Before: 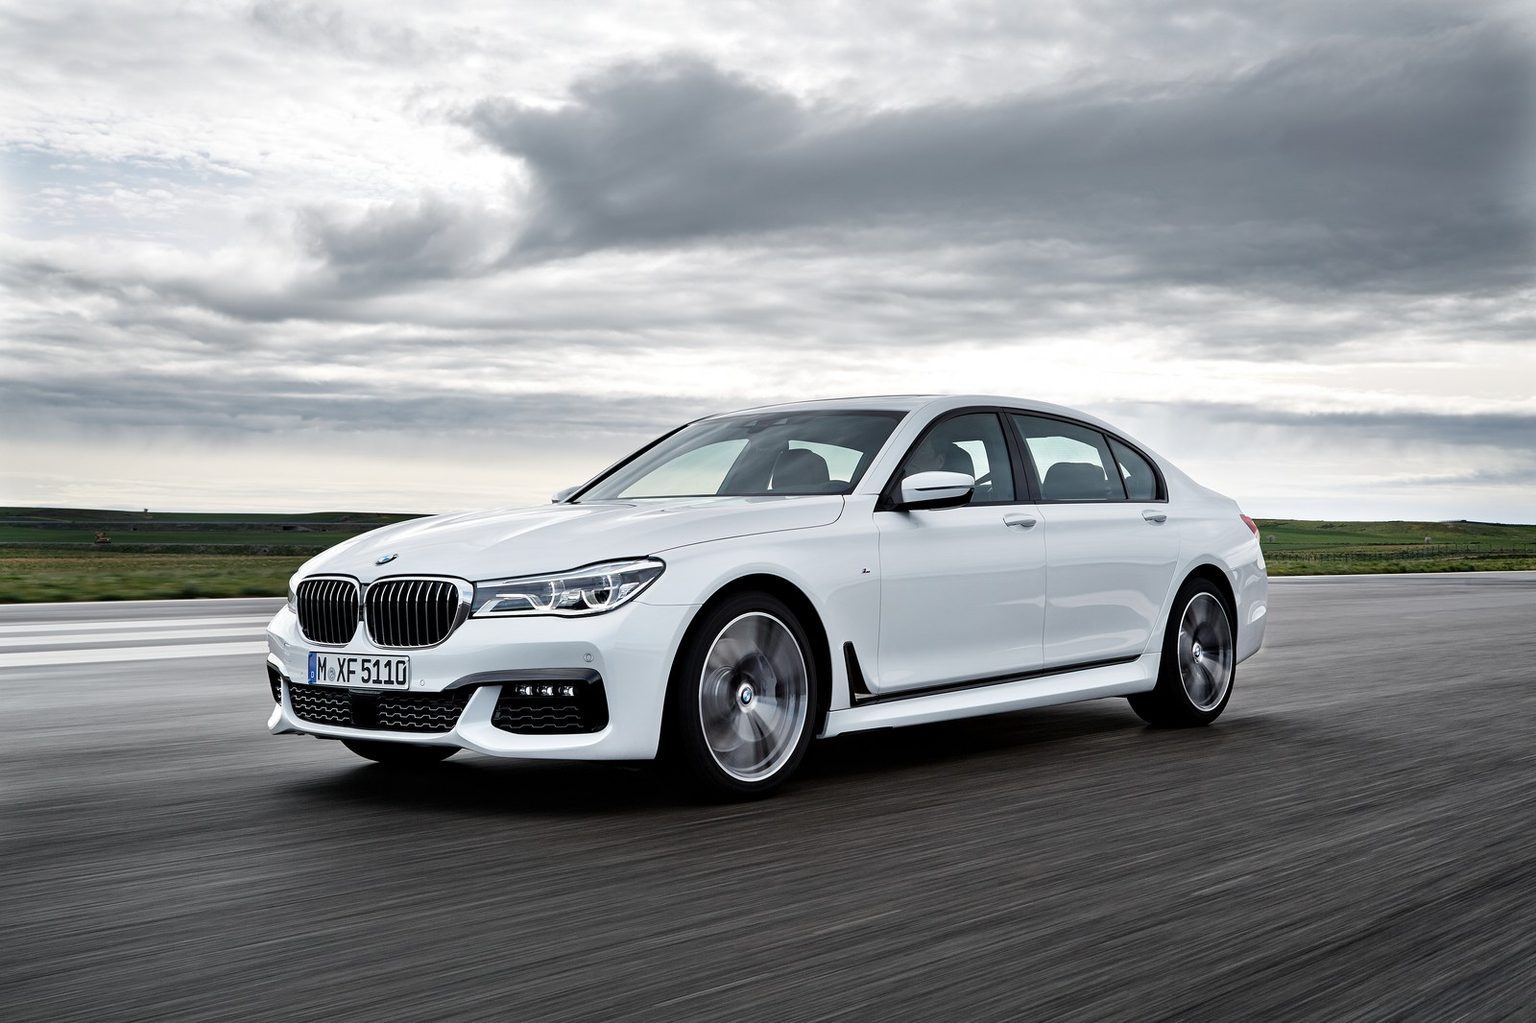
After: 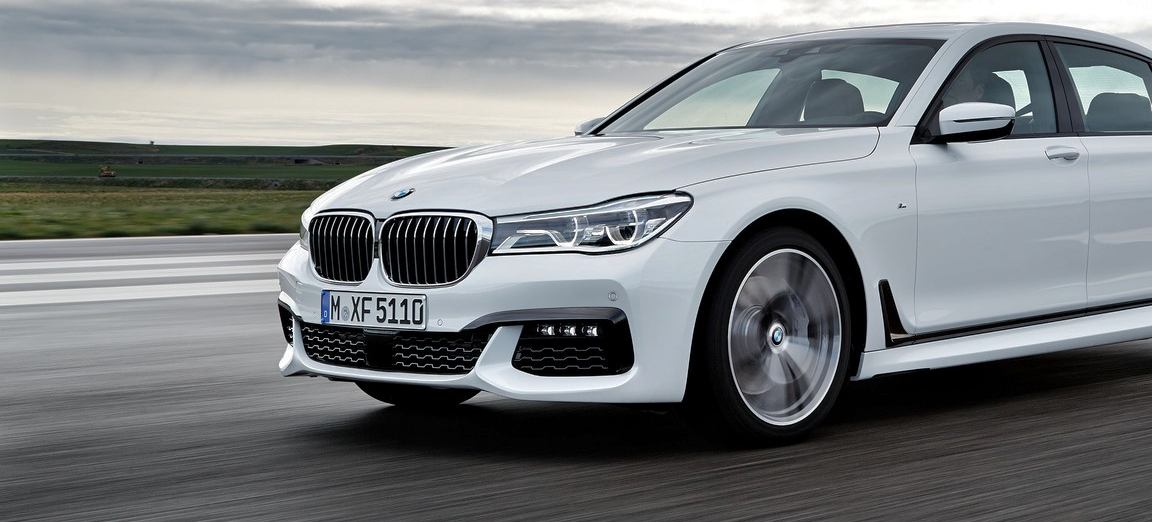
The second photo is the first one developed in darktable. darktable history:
shadows and highlights: shadows 30.01
crop: top 36.493%, right 27.986%, bottom 14.489%
